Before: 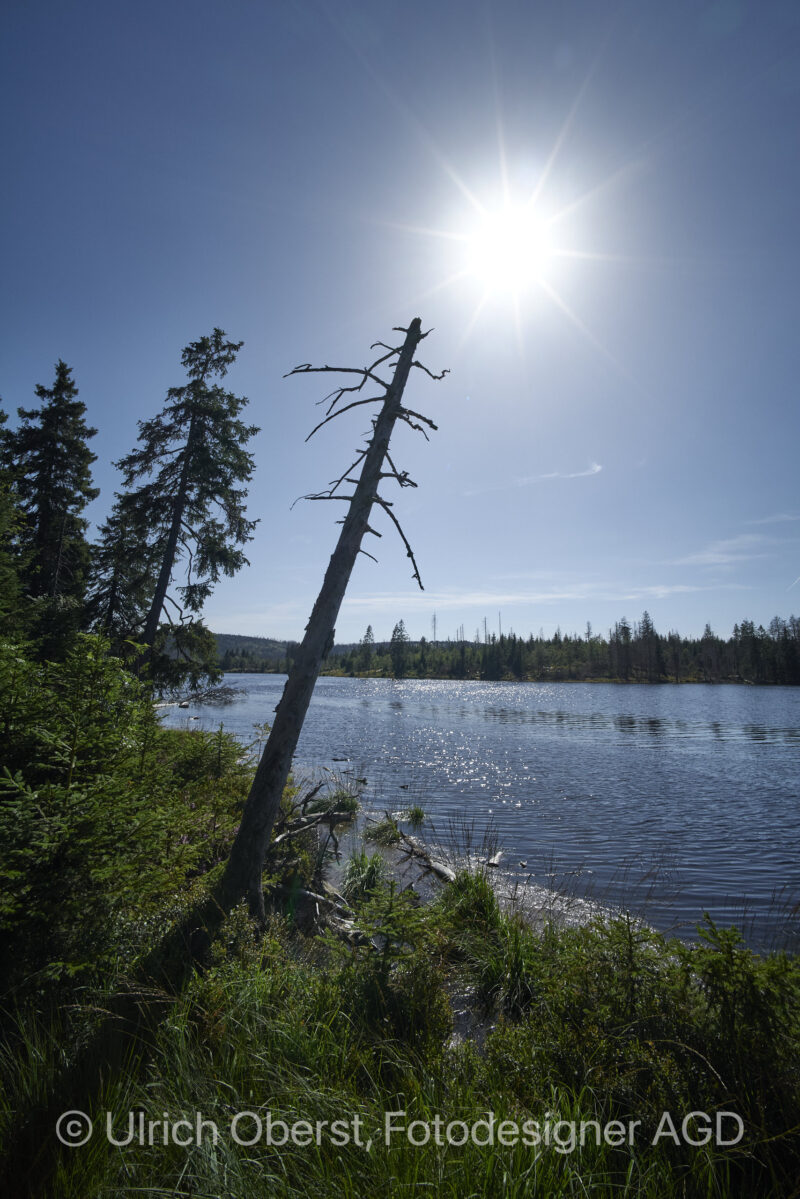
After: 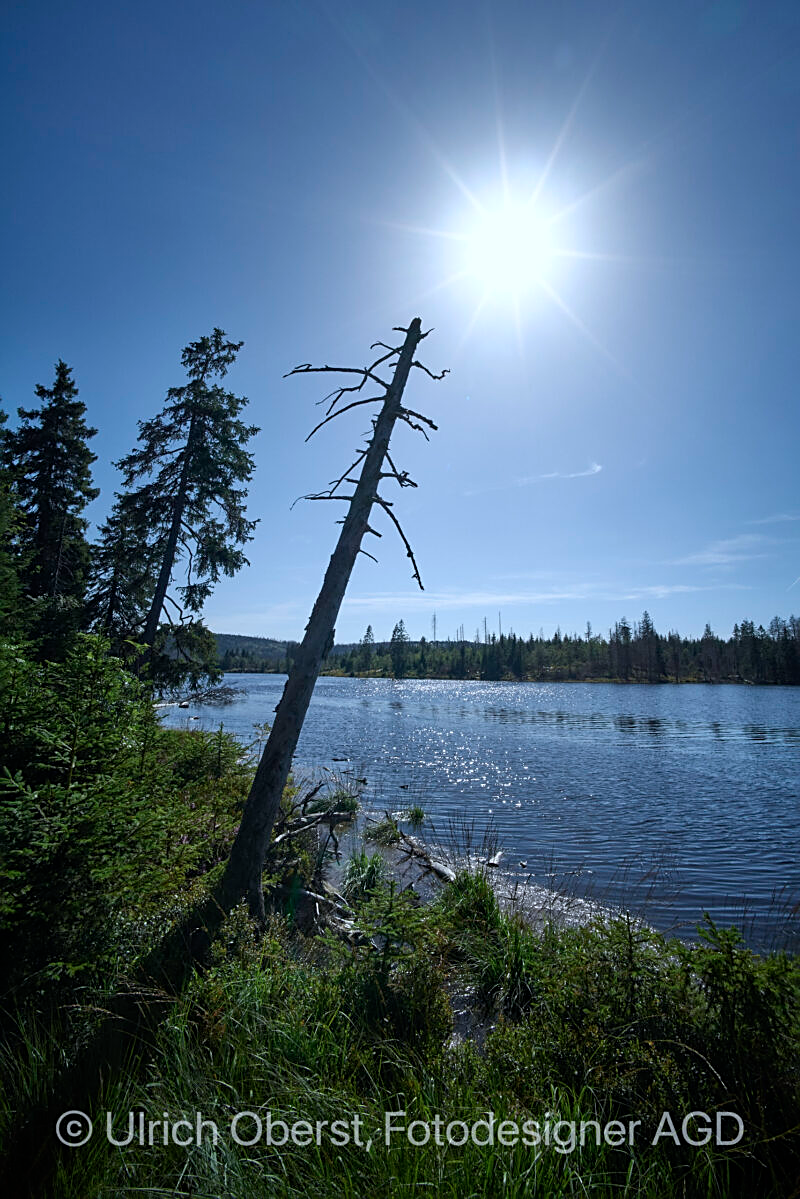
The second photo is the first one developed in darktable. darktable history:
color calibration: x 0.367, y 0.376, temperature 4377.39 K
sharpen: on, module defaults
